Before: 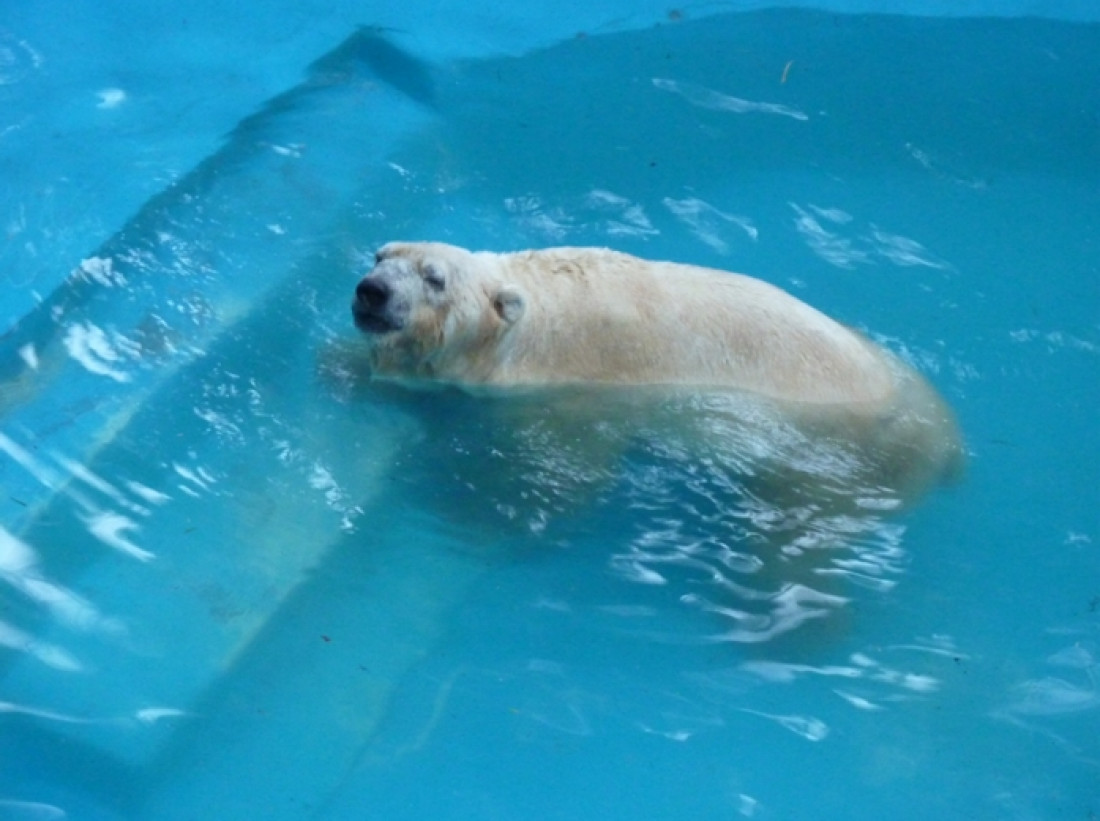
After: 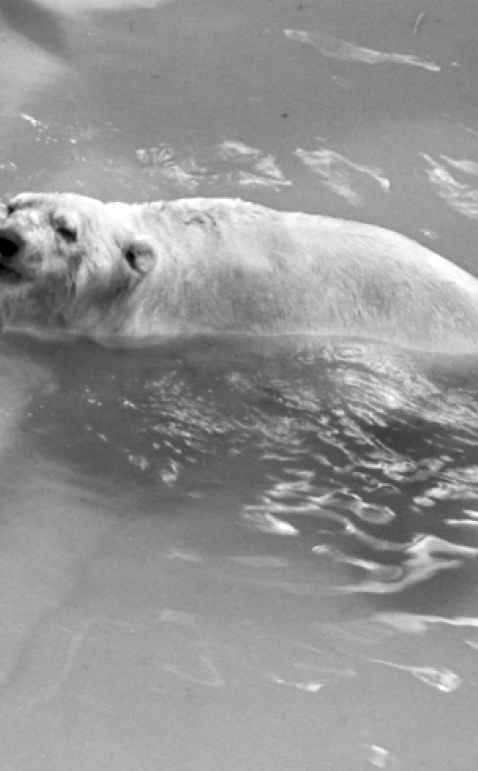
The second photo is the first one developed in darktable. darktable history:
contrast equalizer: octaves 7, y [[0.6 ×6], [0.55 ×6], [0 ×6], [0 ×6], [0 ×6]]
crop: left 33.519%, top 6.02%, right 23.018%
tone equalizer: -8 EV -0.49 EV, -7 EV -0.337 EV, -6 EV -0.116 EV, -5 EV 0.422 EV, -4 EV 0.964 EV, -3 EV 0.819 EV, -2 EV -0.015 EV, -1 EV 0.123 EV, +0 EV -0.026 EV
color calibration: output gray [0.22, 0.42, 0.37, 0], illuminant as shot in camera, x 0.358, y 0.373, temperature 4628.91 K
